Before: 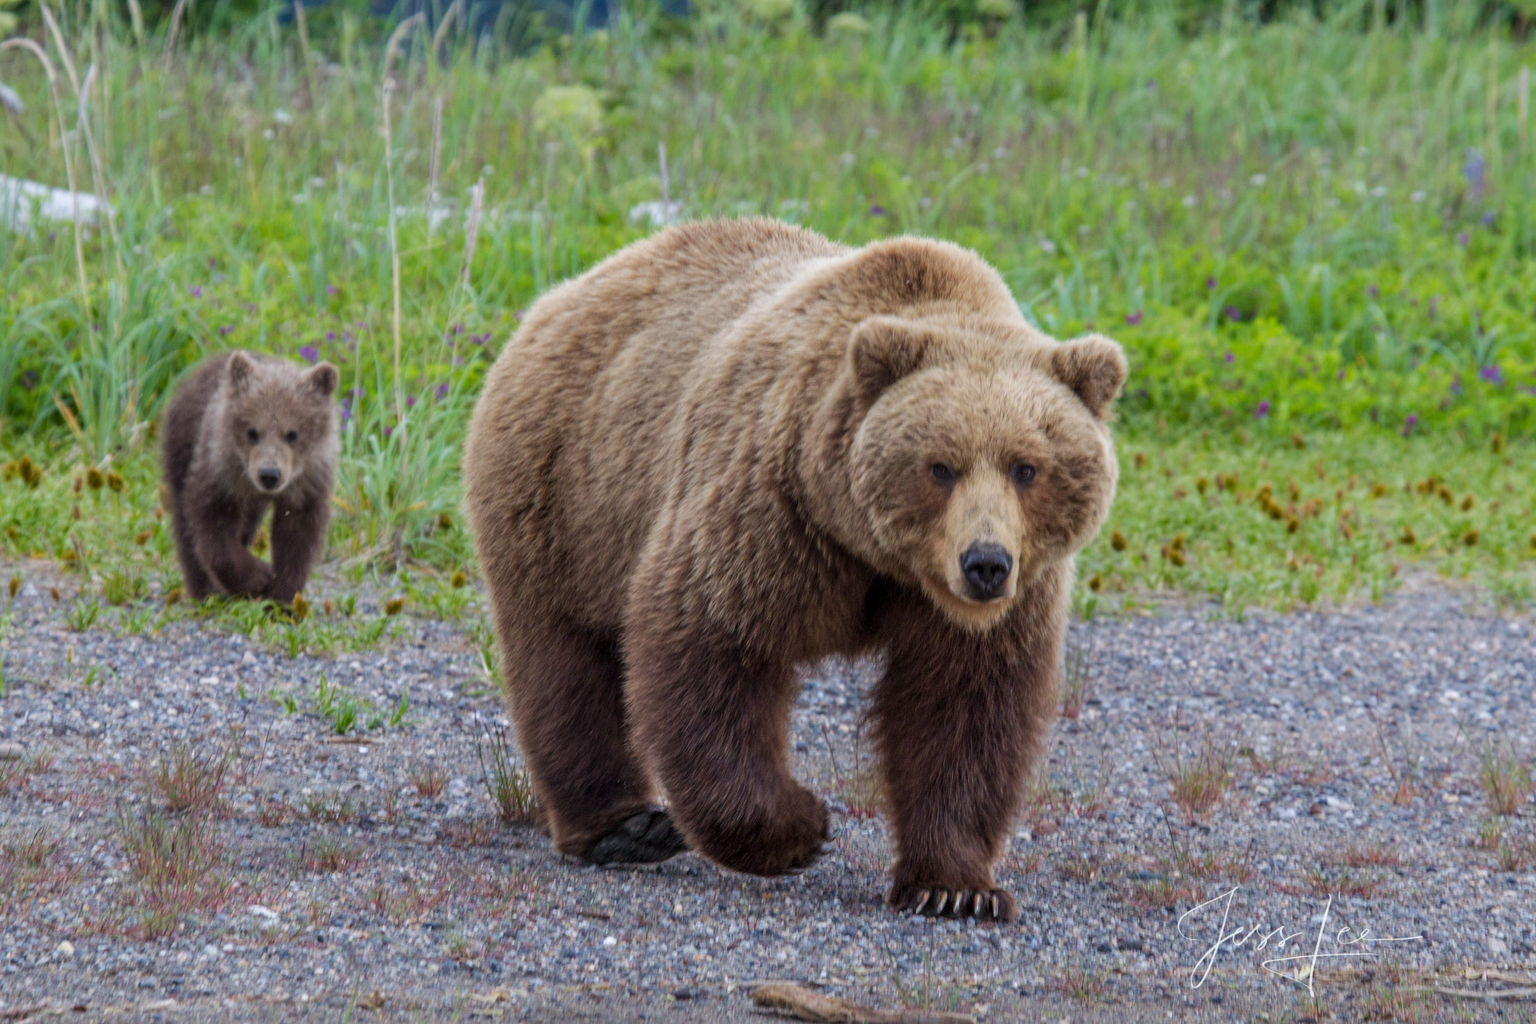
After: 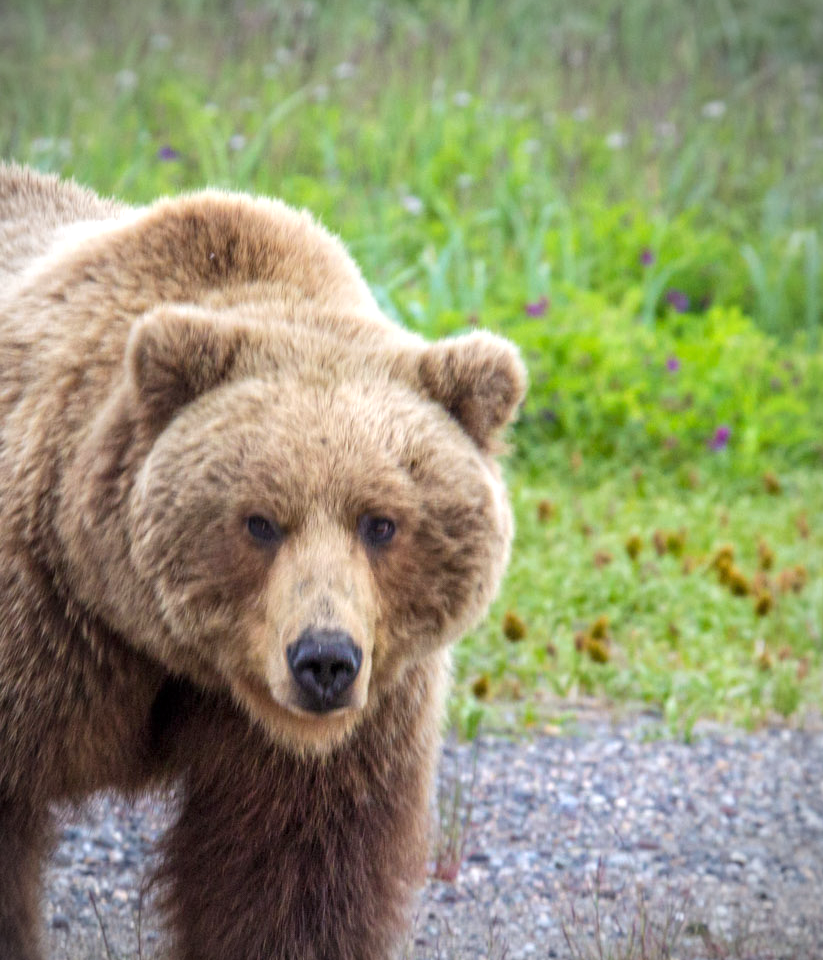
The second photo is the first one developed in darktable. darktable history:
exposure: exposure 0.66 EV, compensate highlight preservation false
crop and rotate: left 49.462%, top 10.126%, right 13.122%, bottom 24.378%
vignetting: center (-0.076, 0.061)
